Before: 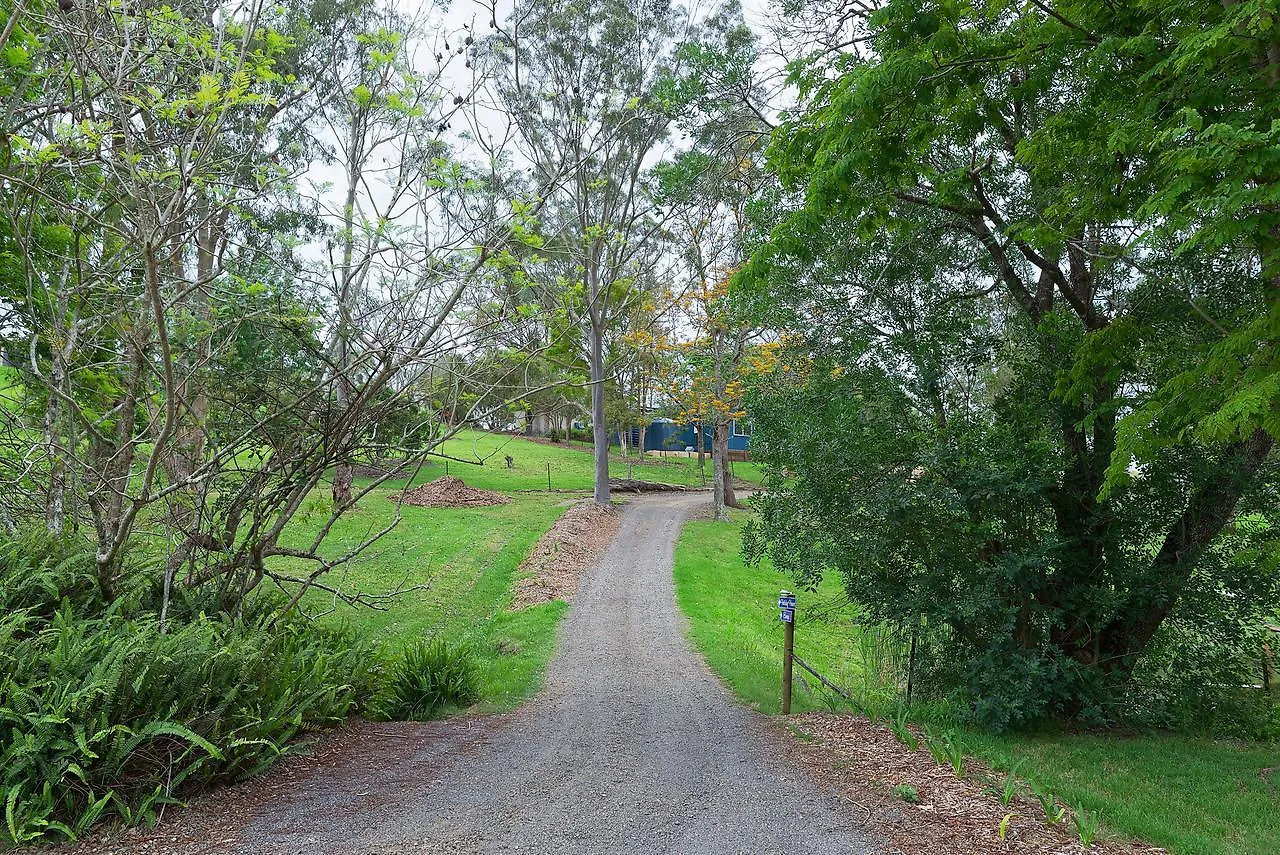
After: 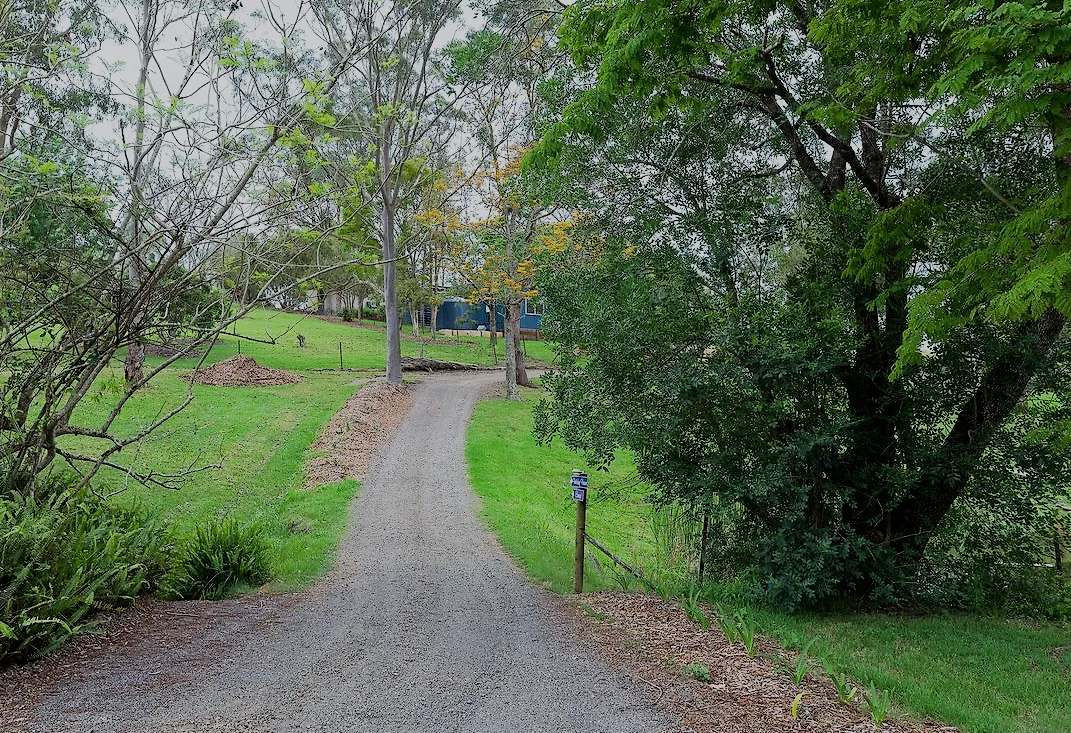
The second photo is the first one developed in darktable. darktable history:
crop: left 16.315%, top 14.246%
filmic rgb: black relative exposure -7.15 EV, white relative exposure 5.36 EV, hardness 3.02
